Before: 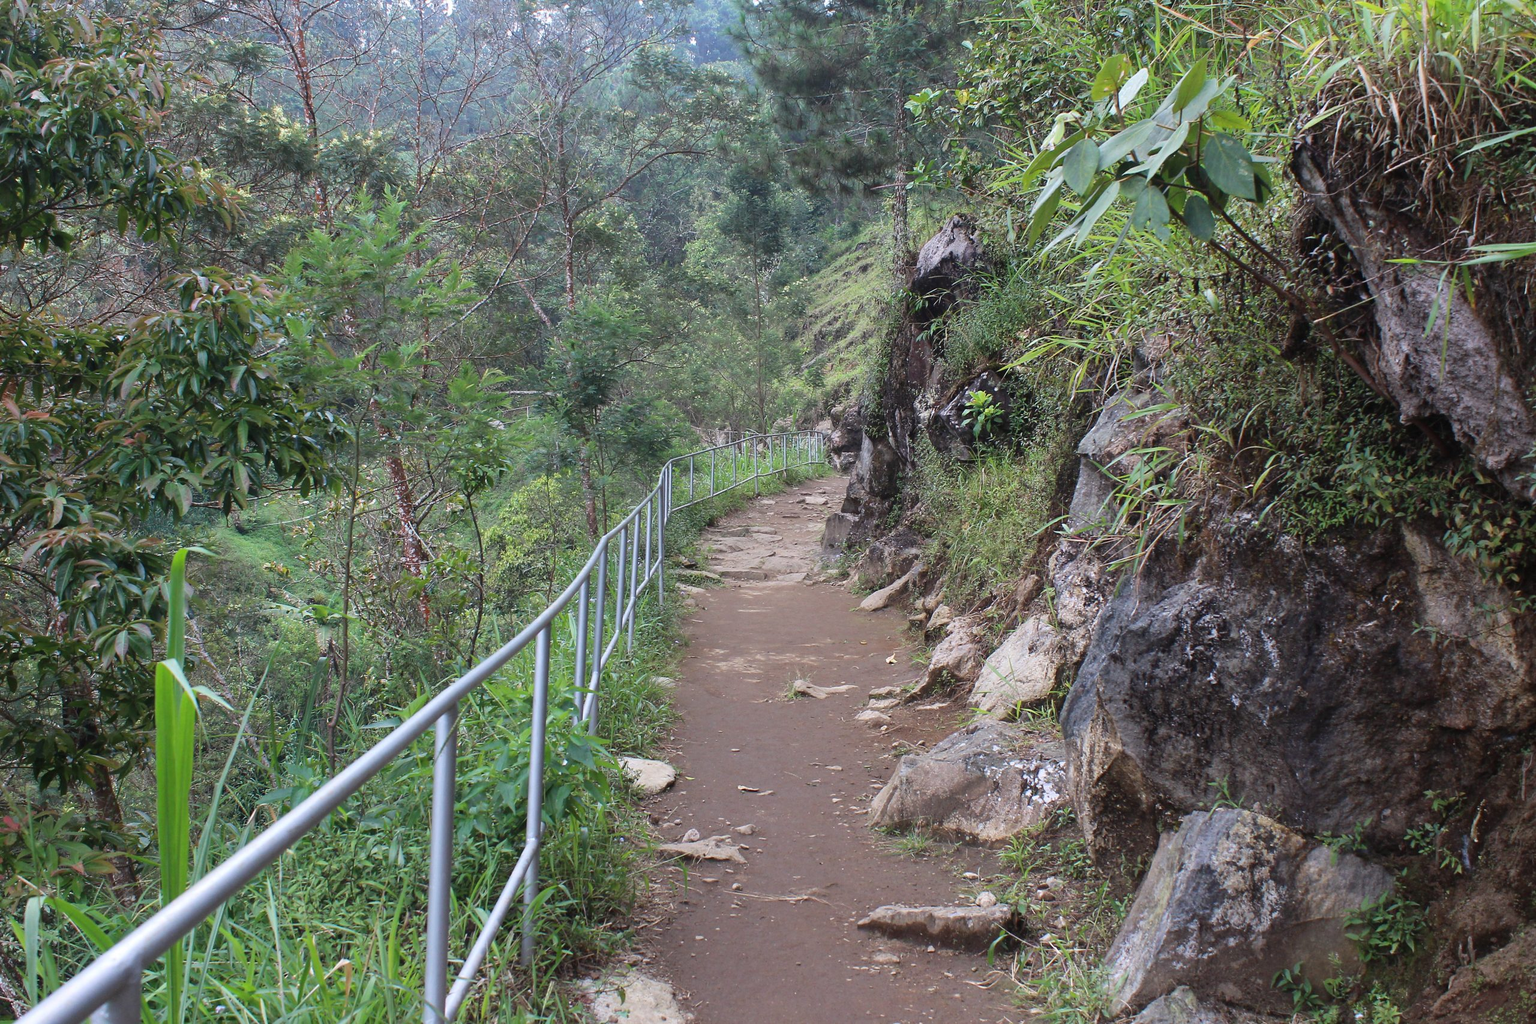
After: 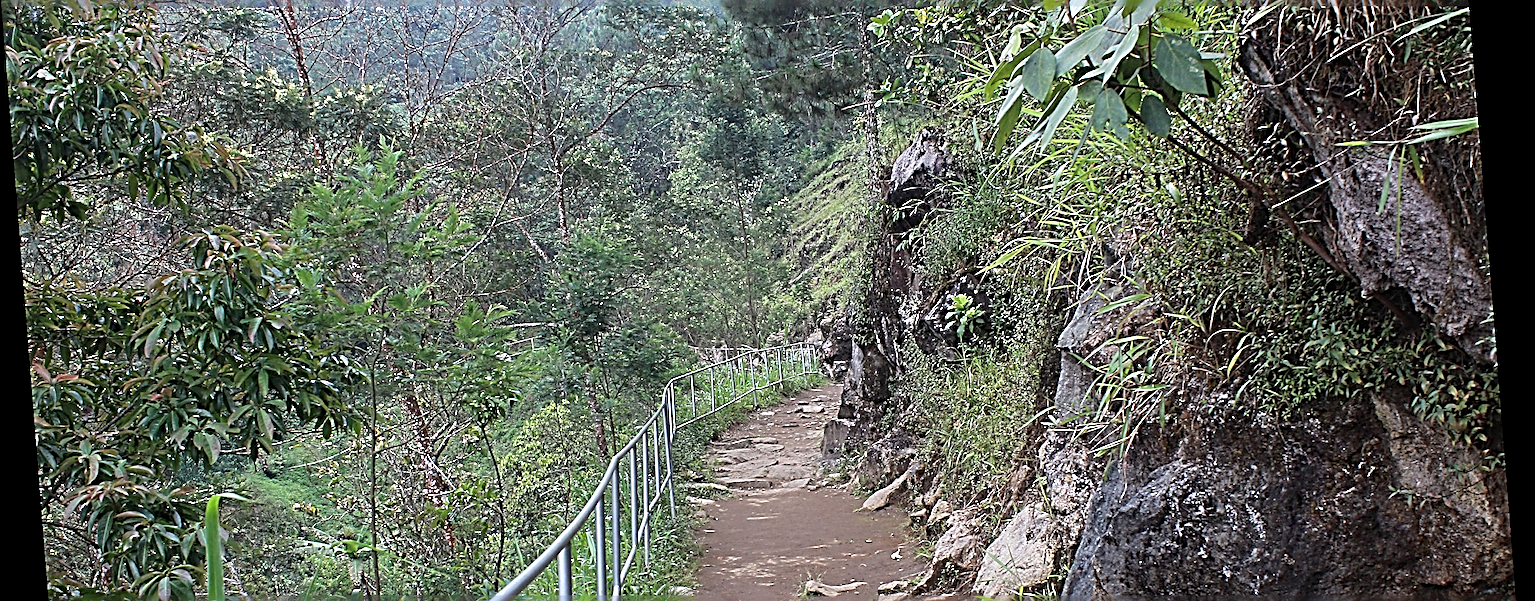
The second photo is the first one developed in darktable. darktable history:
rotate and perspective: rotation -4.2°, shear 0.006, automatic cropping off
crop and rotate: top 10.605%, bottom 33.274%
sharpen: radius 4.001, amount 2
